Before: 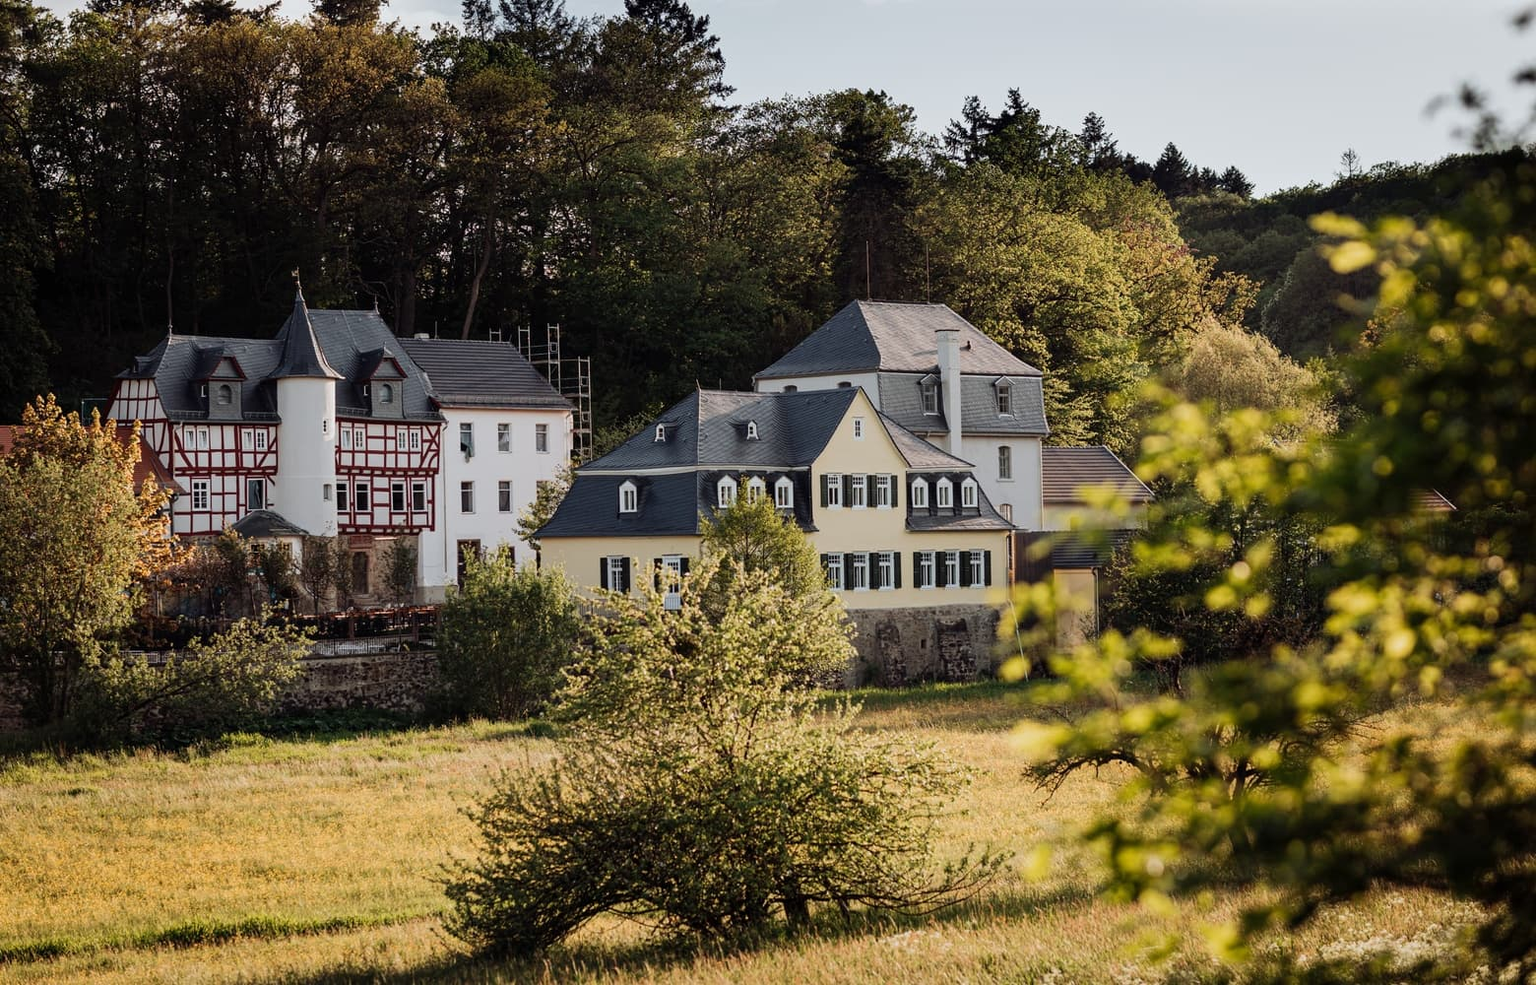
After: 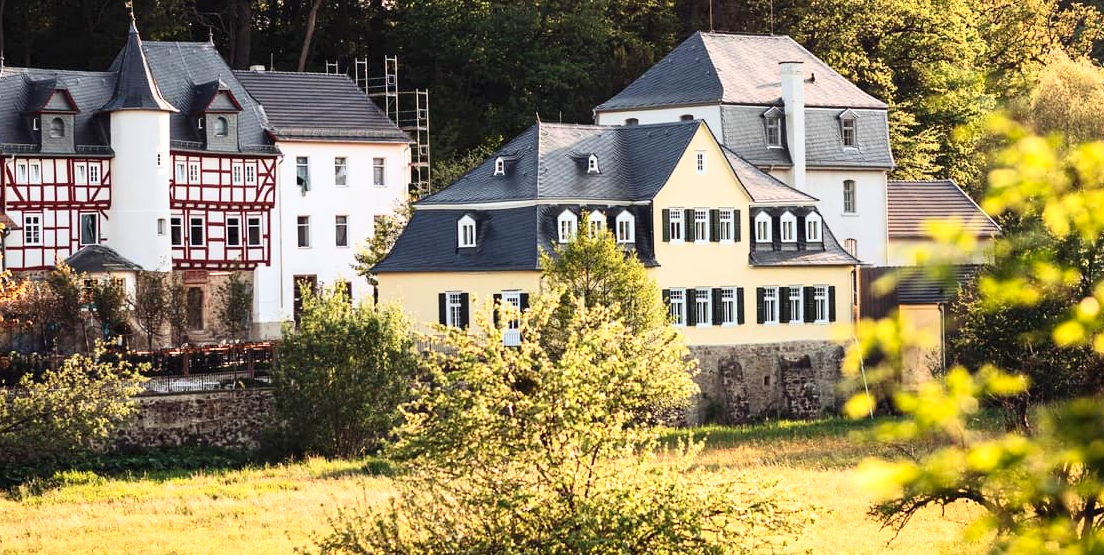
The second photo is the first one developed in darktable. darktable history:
shadows and highlights: shadows 3.98, highlights -17.21, soften with gaussian
crop: left 10.965%, top 27.385%, right 18.237%, bottom 17.065%
contrast brightness saturation: contrast 0.201, brightness 0.155, saturation 0.215
exposure: black level correction 0, exposure 0.699 EV, compensate highlight preservation false
